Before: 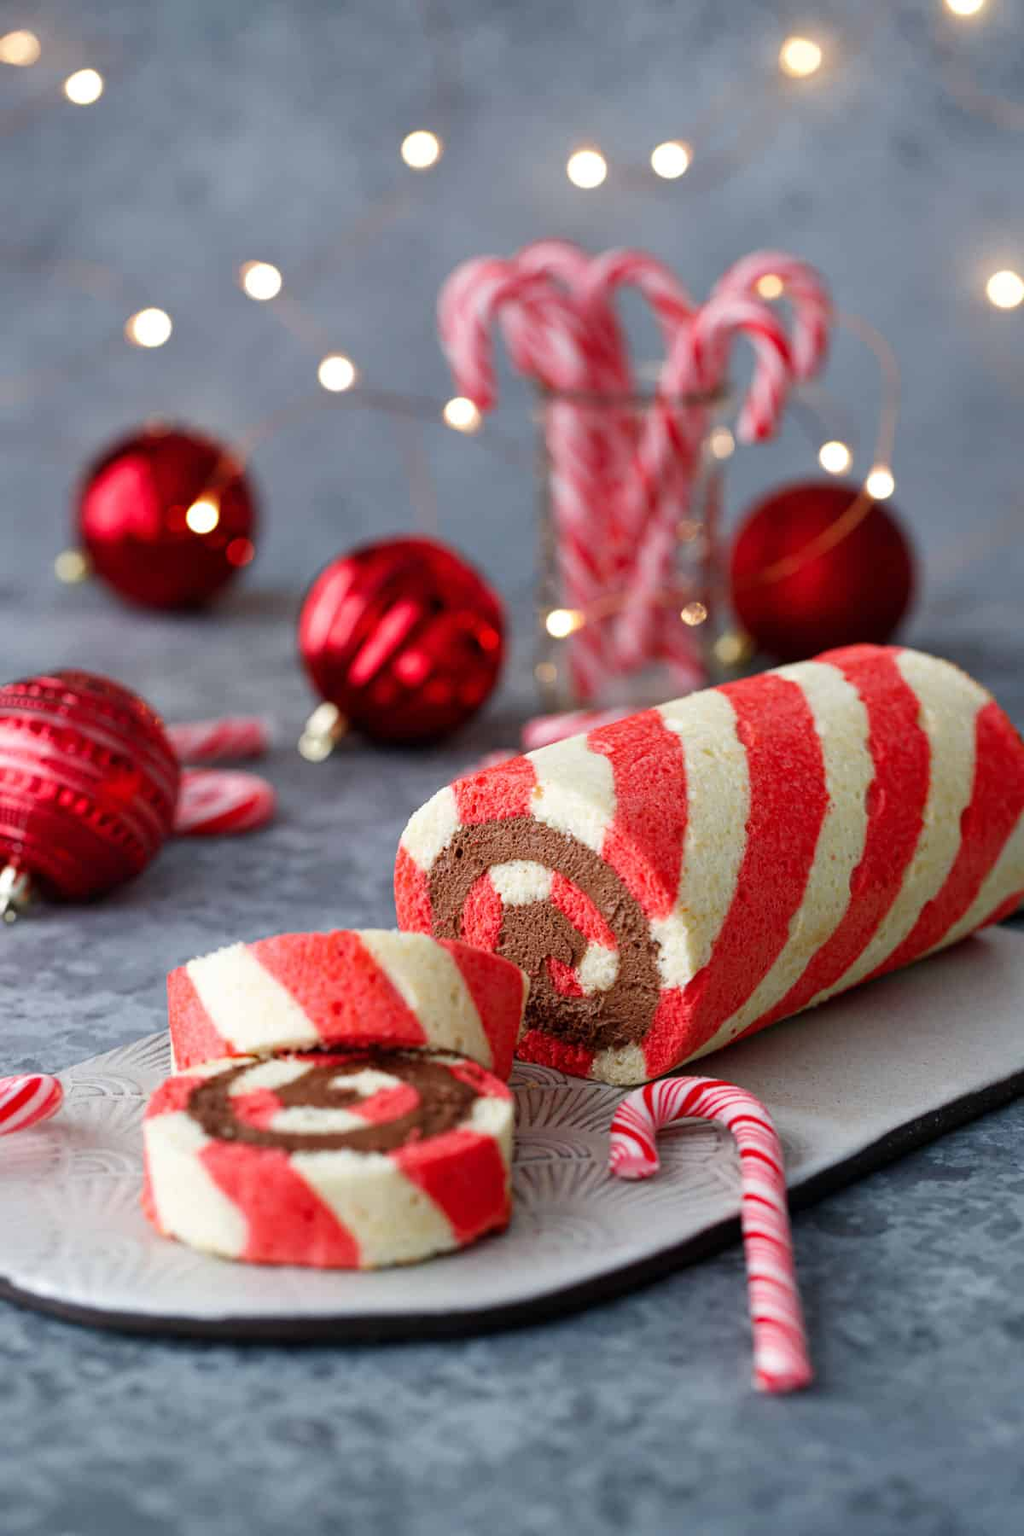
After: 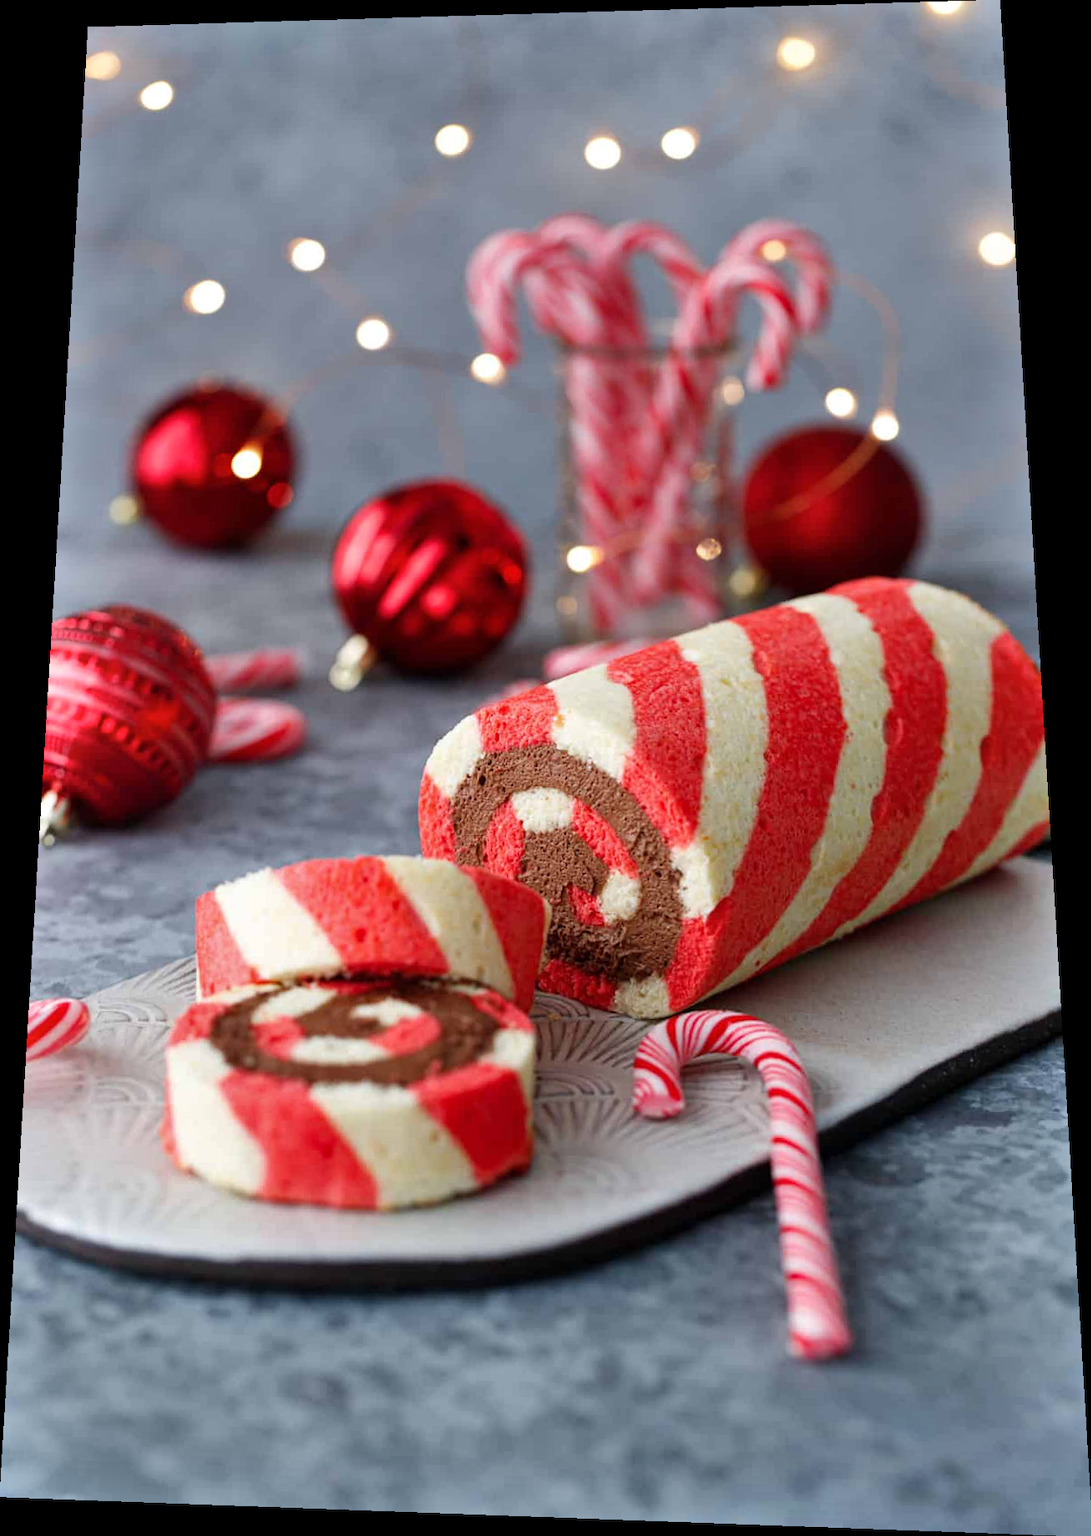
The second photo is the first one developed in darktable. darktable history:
rotate and perspective: rotation 0.128°, lens shift (vertical) -0.181, lens shift (horizontal) -0.044, shear 0.001, automatic cropping off
shadows and highlights: soften with gaussian
